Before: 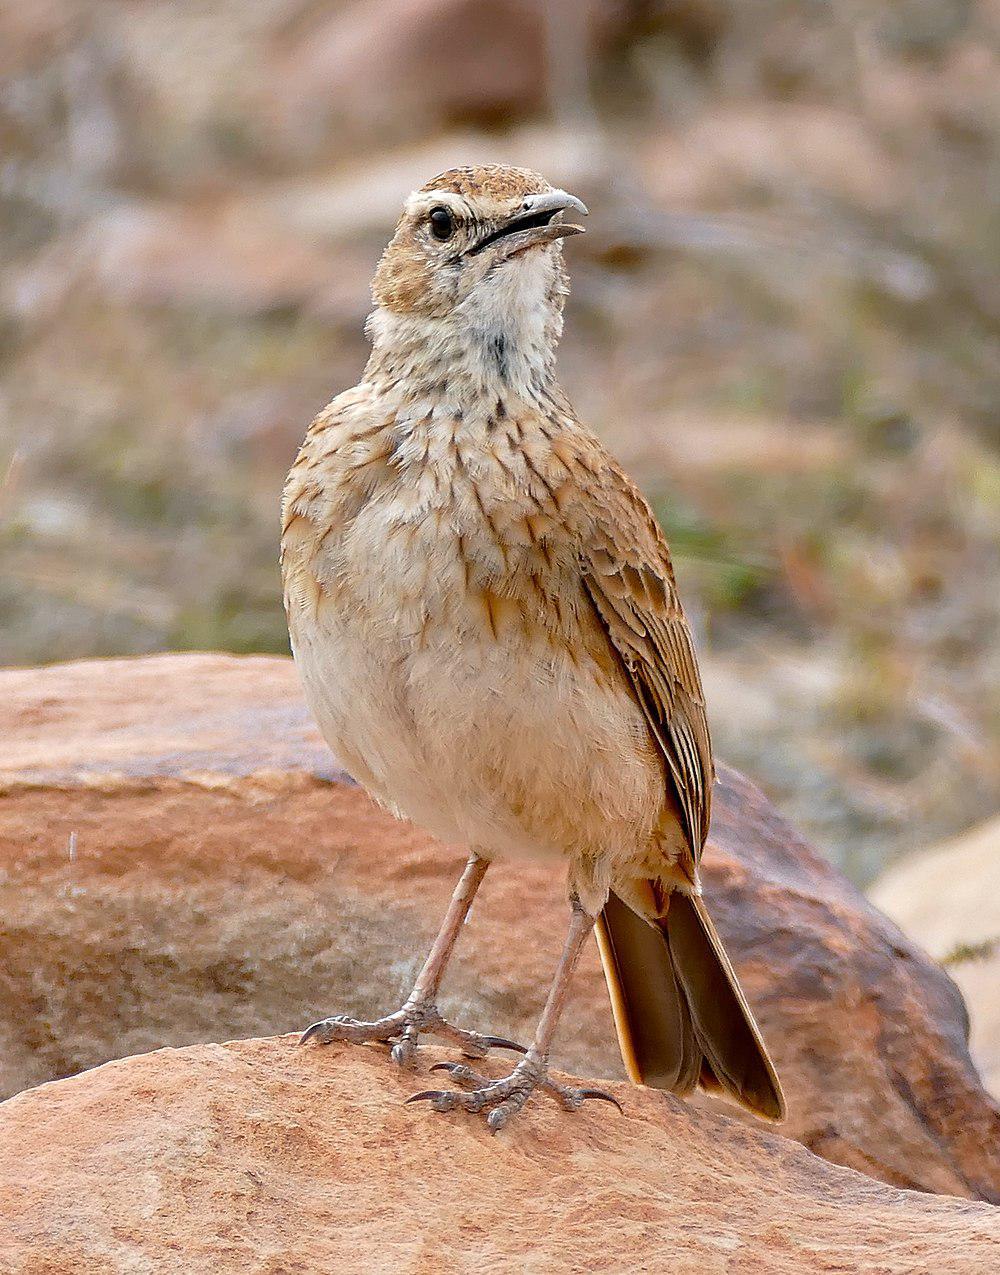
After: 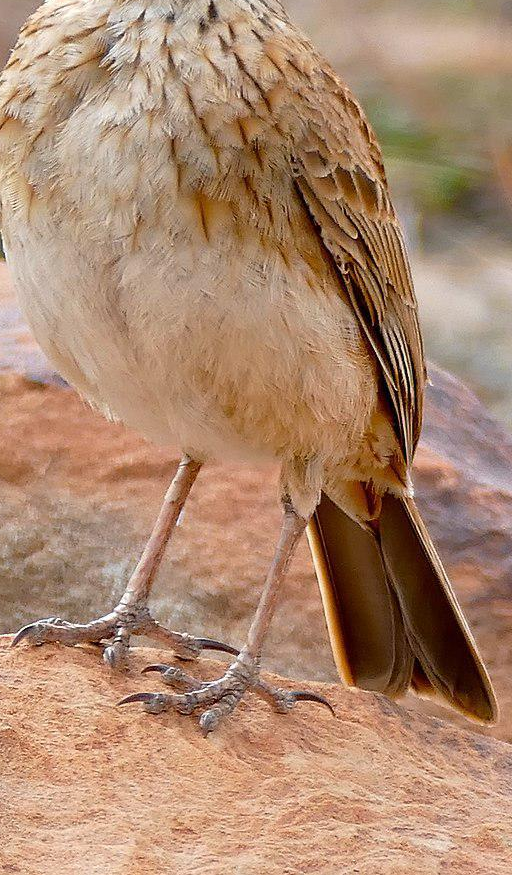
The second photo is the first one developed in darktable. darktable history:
crop and rotate: left 28.881%, top 31.359%, right 19.86%
